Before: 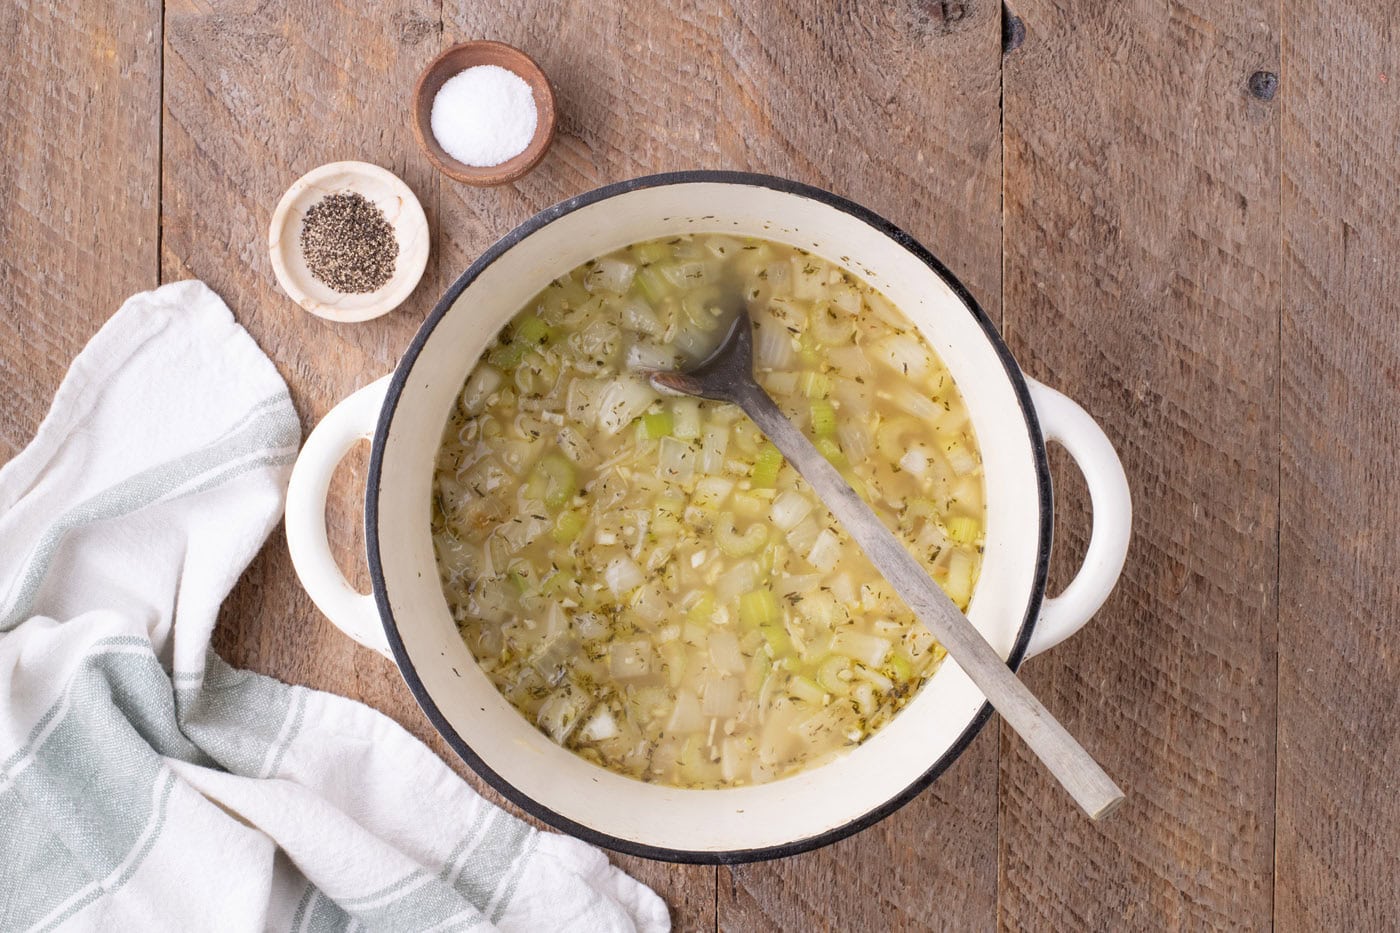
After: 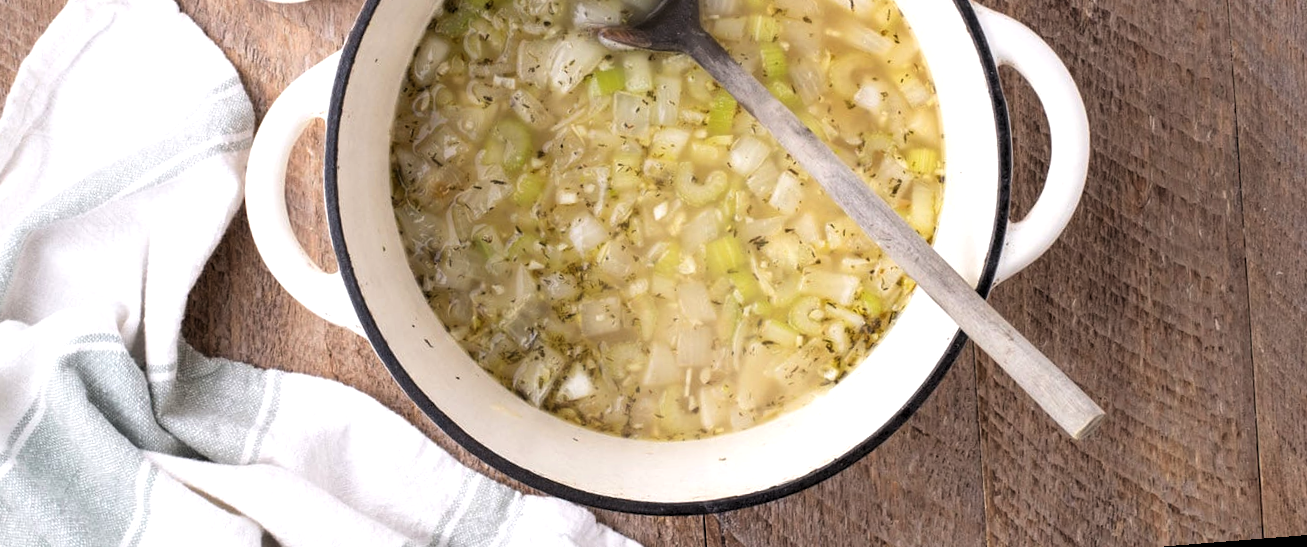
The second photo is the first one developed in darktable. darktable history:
rotate and perspective: rotation -4.57°, crop left 0.054, crop right 0.944, crop top 0.087, crop bottom 0.914
crop and rotate: top 36.435%
levels: levels [0.052, 0.496, 0.908]
